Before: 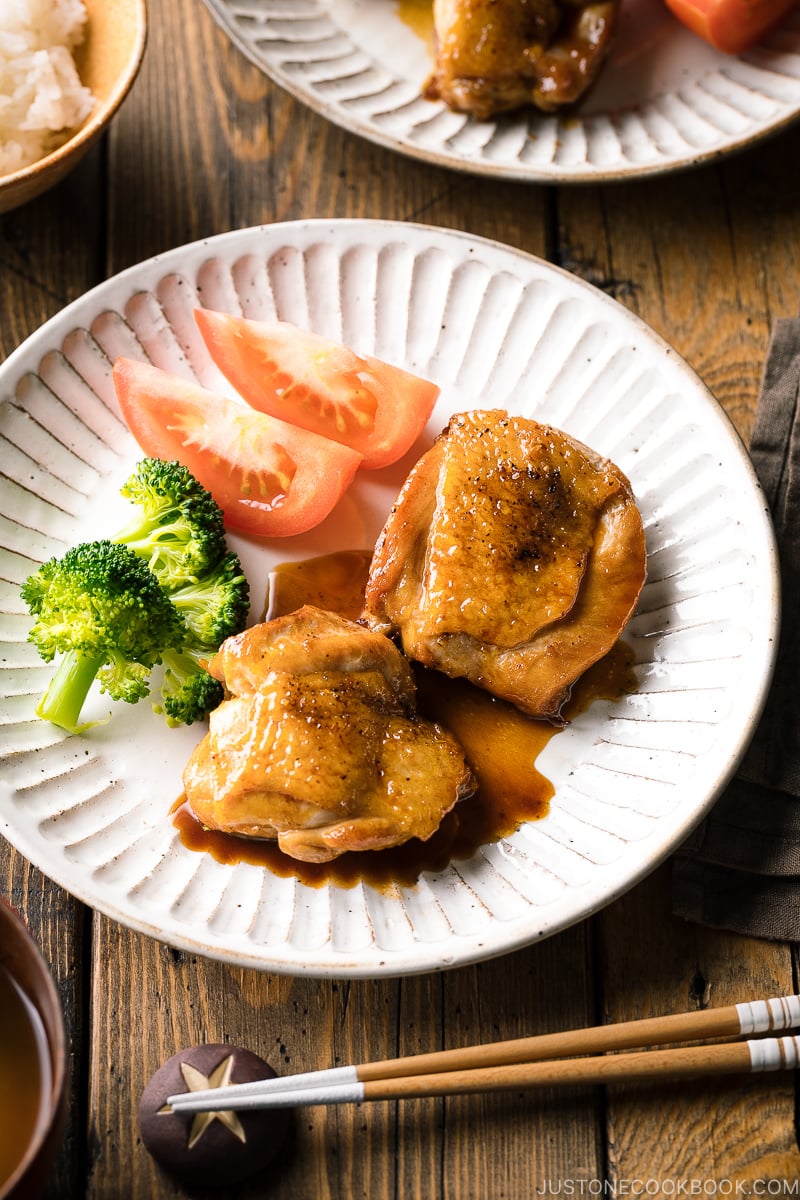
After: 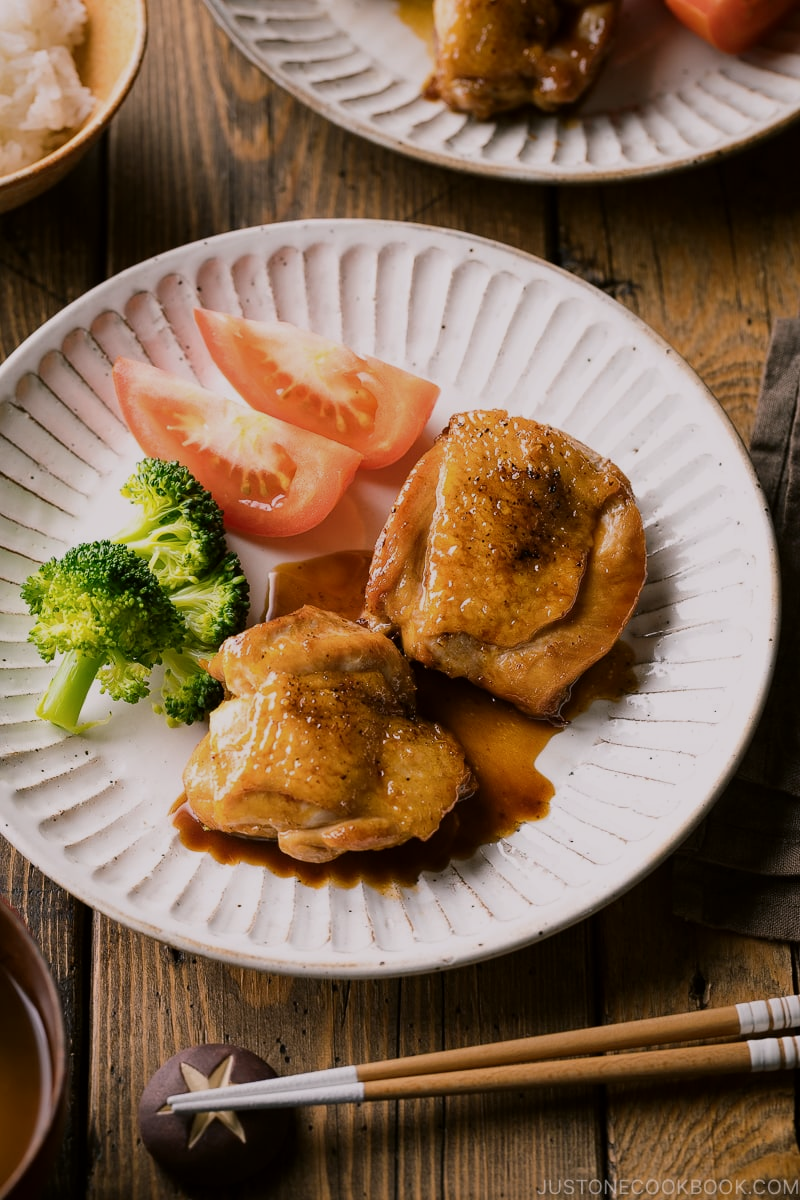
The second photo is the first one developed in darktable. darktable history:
exposure: exposure -0.608 EV, compensate exposure bias true, compensate highlight preservation false
color correction: highlights a* 3.11, highlights b* -1.24, shadows a* -0.071, shadows b* 2.52, saturation 0.98
